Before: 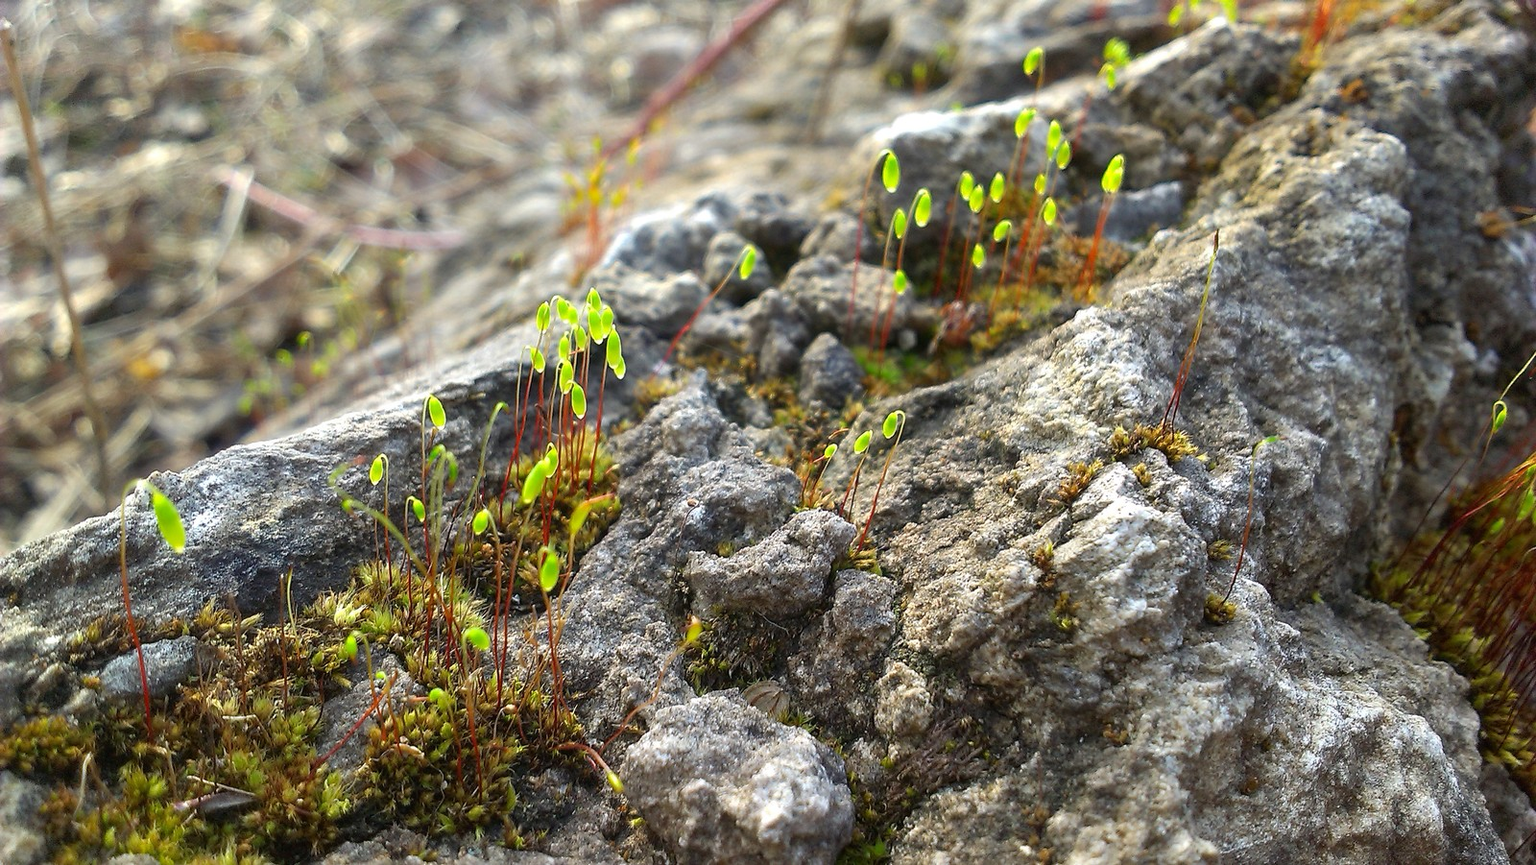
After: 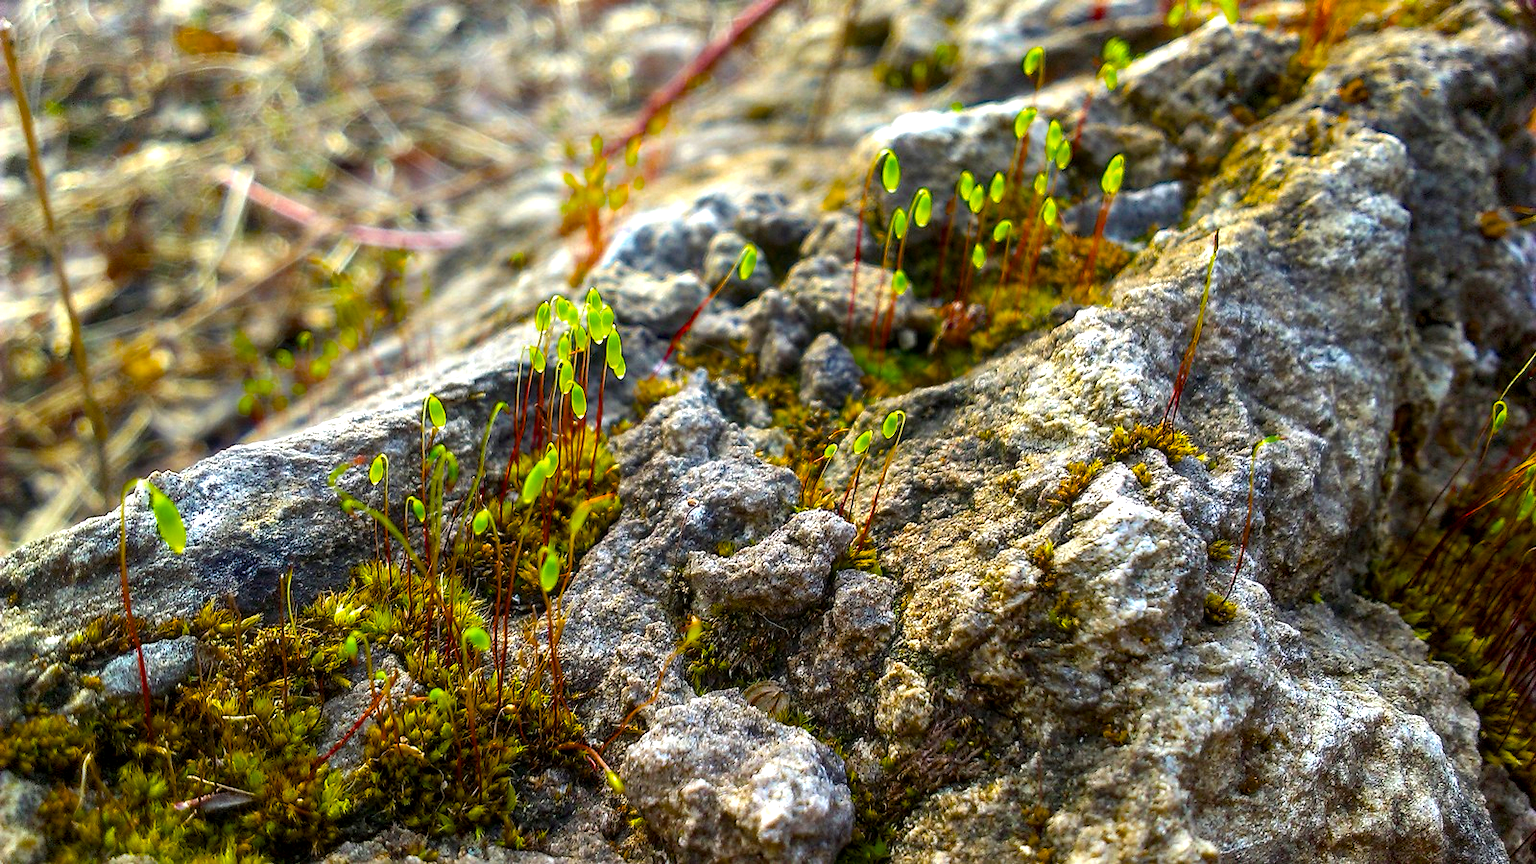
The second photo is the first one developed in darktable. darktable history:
local contrast: on, module defaults
color balance rgb: linear chroma grading › global chroma 42.269%, perceptual saturation grading › global saturation 30.287%, global vibrance 9.185%, contrast 14.944%, saturation formula JzAzBz (2021)
